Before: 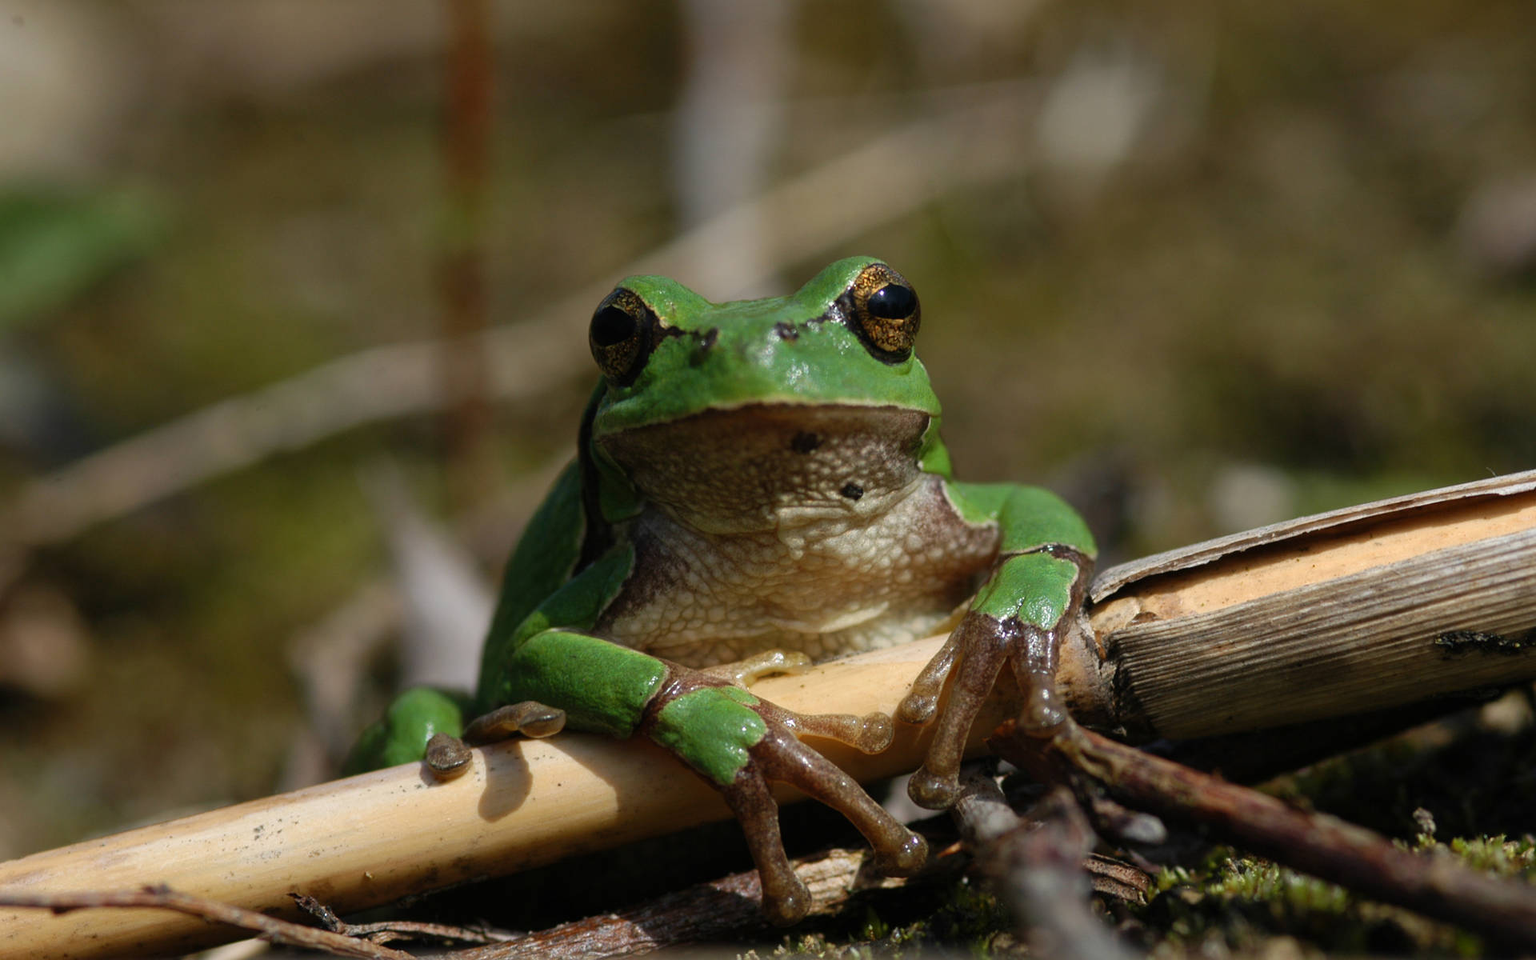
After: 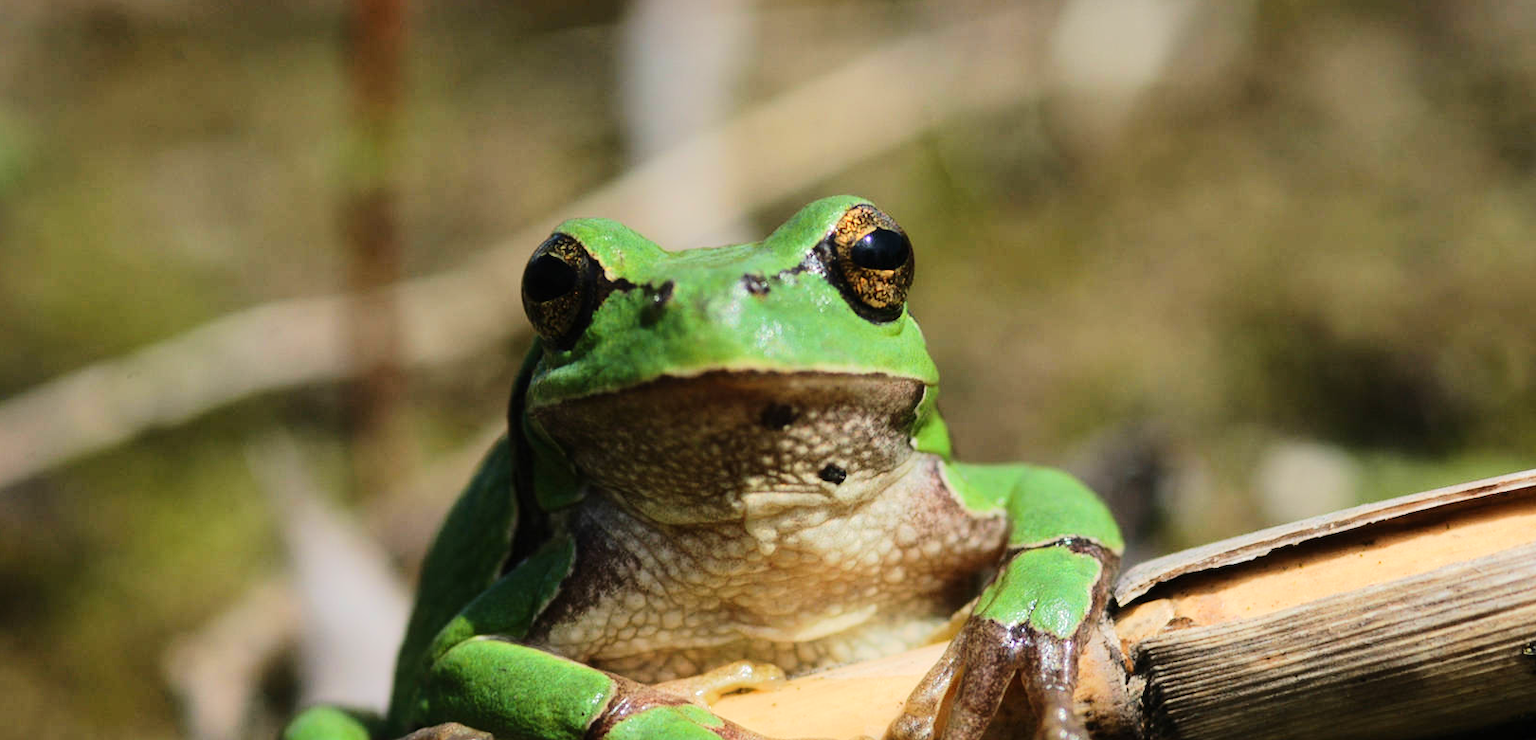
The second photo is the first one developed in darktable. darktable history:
tone equalizer: -7 EV 0.142 EV, -6 EV 0.589 EV, -5 EV 1.17 EV, -4 EV 1.35 EV, -3 EV 1.18 EV, -2 EV 0.6 EV, -1 EV 0.147 EV, edges refinement/feathering 500, mask exposure compensation -1.57 EV, preserve details no
crop and rotate: left 9.697%, top 9.578%, right 5.863%, bottom 25.279%
